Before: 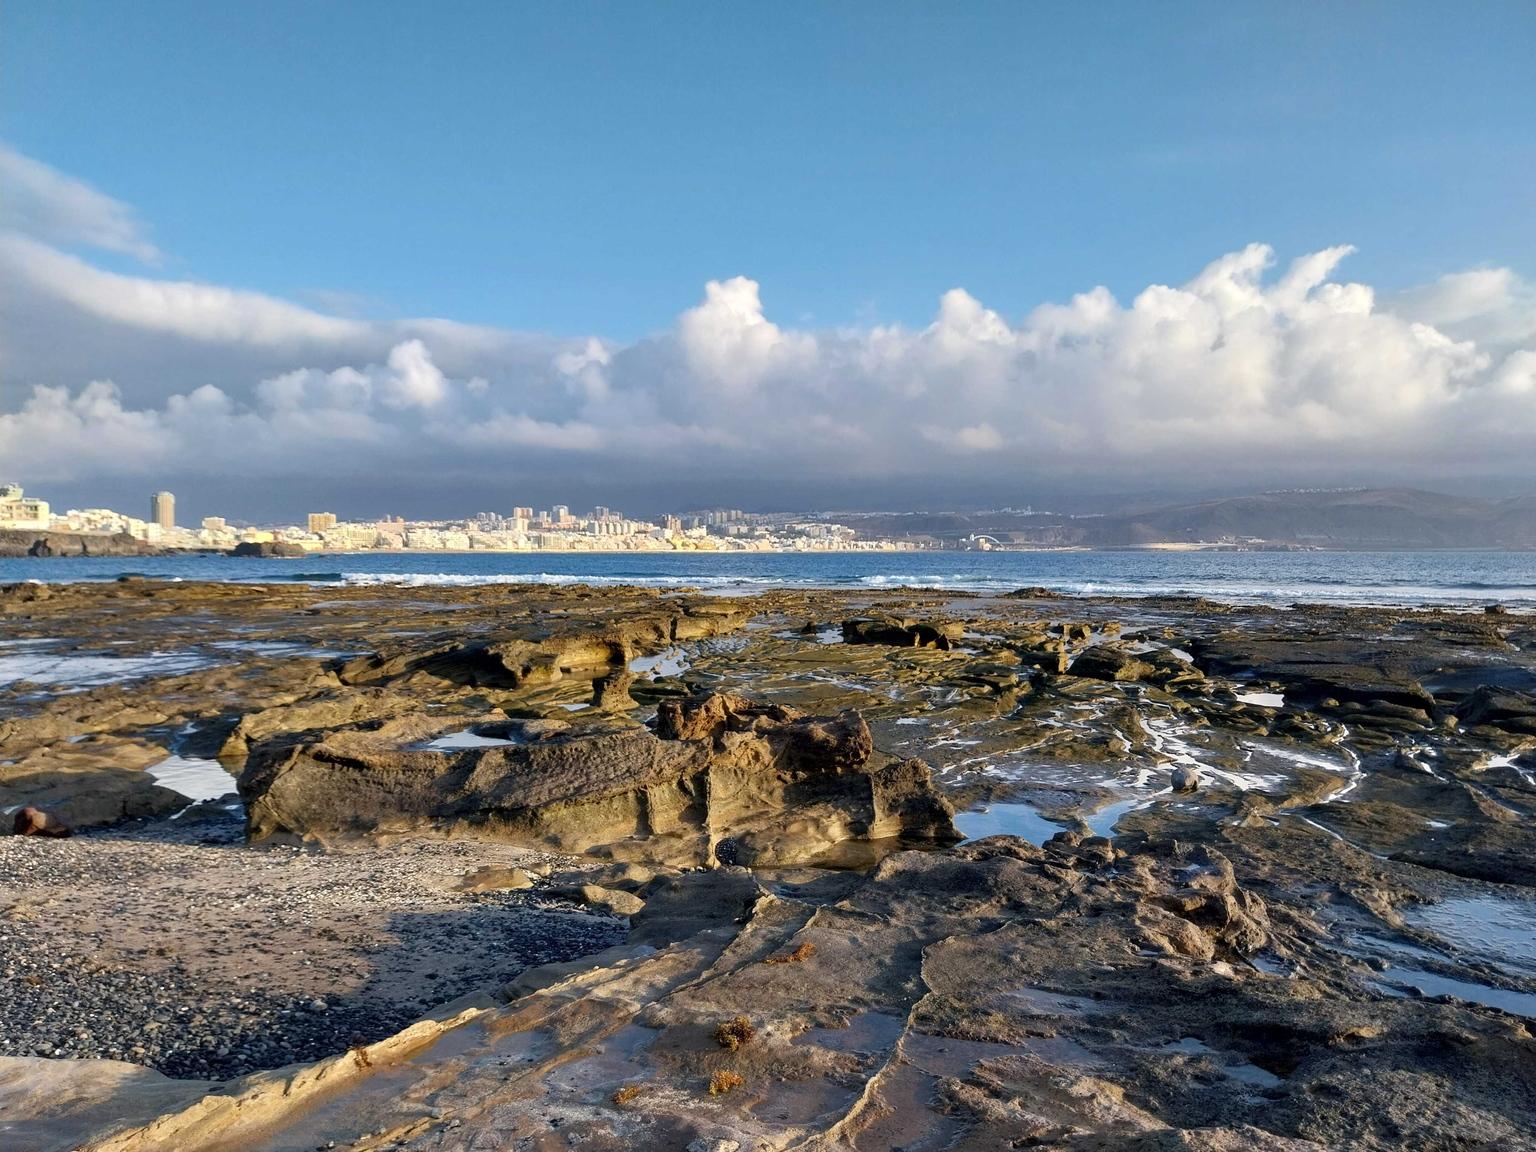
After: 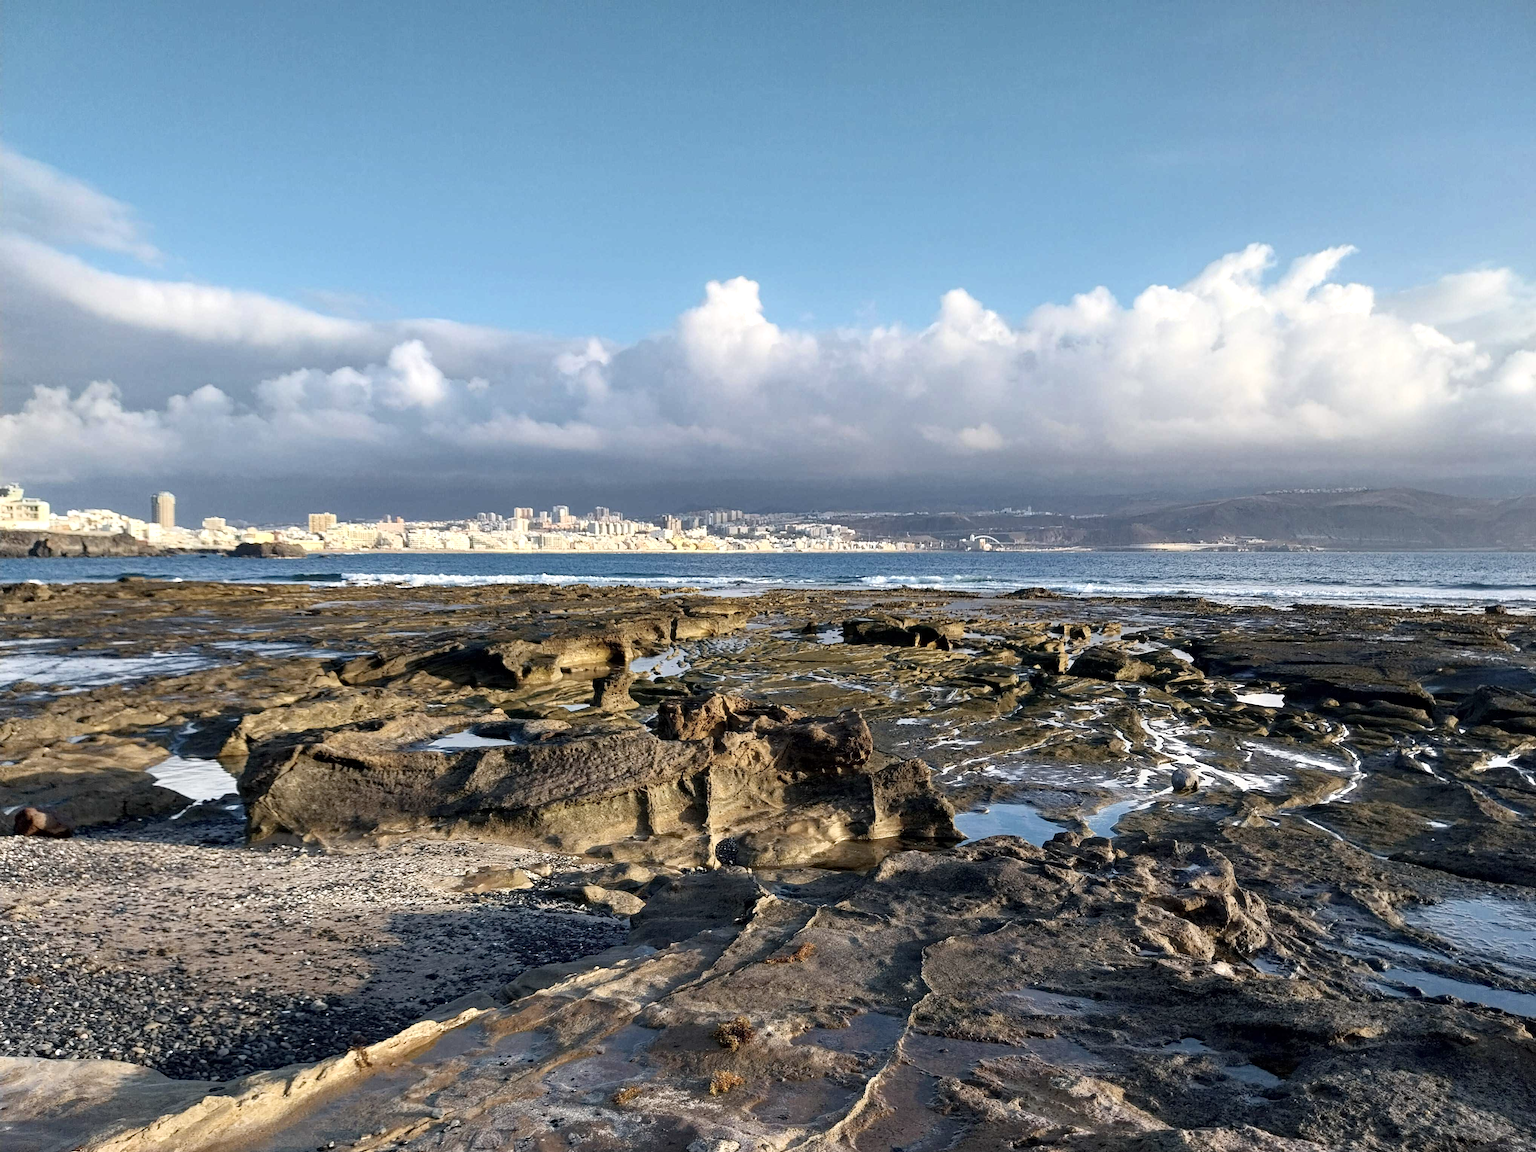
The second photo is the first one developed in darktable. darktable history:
haze removal: strength 0.29, distance 0.25, compatibility mode true, adaptive false
contrast brightness saturation: contrast 0.1, saturation -0.3
shadows and highlights: shadows 0, highlights 40
exposure: exposure 0.2 EV, compensate highlight preservation false
